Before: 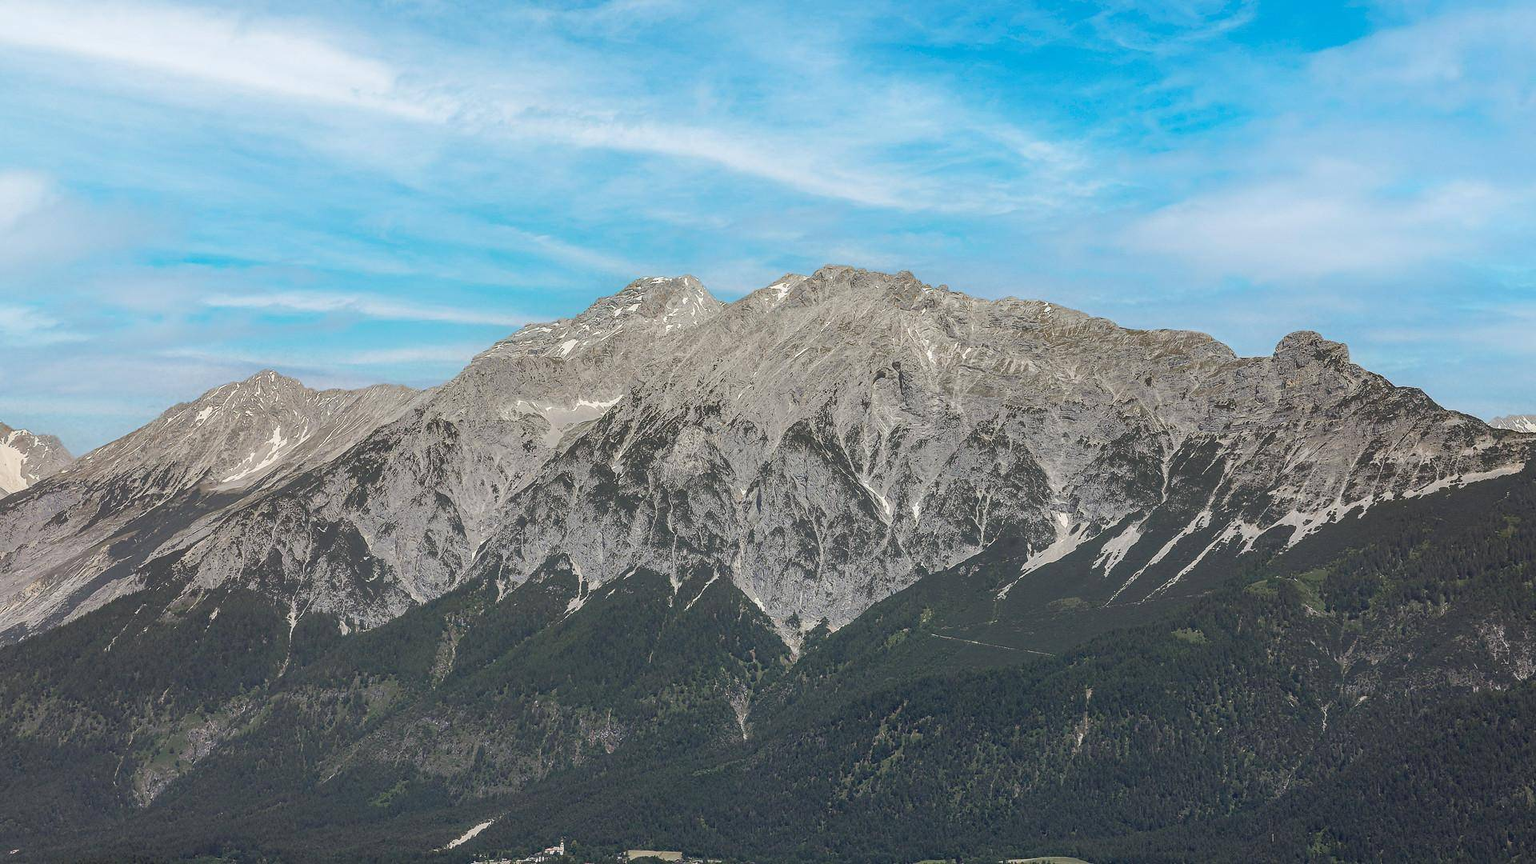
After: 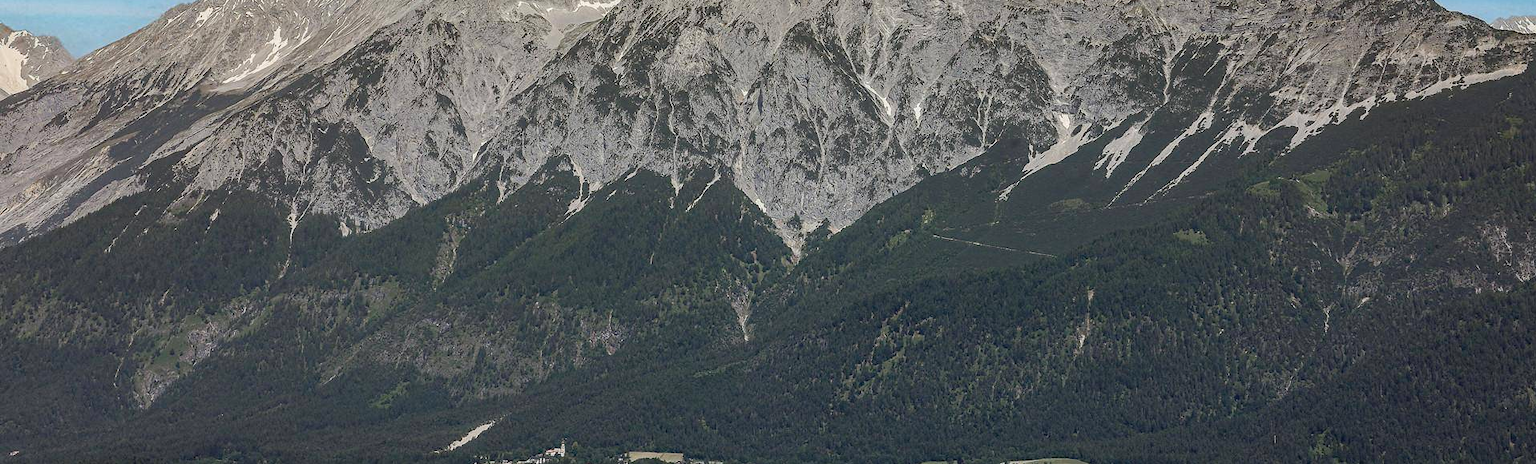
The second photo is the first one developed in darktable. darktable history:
haze removal: compatibility mode true, adaptive false
crop and rotate: top 46.237%, right 0.12%
